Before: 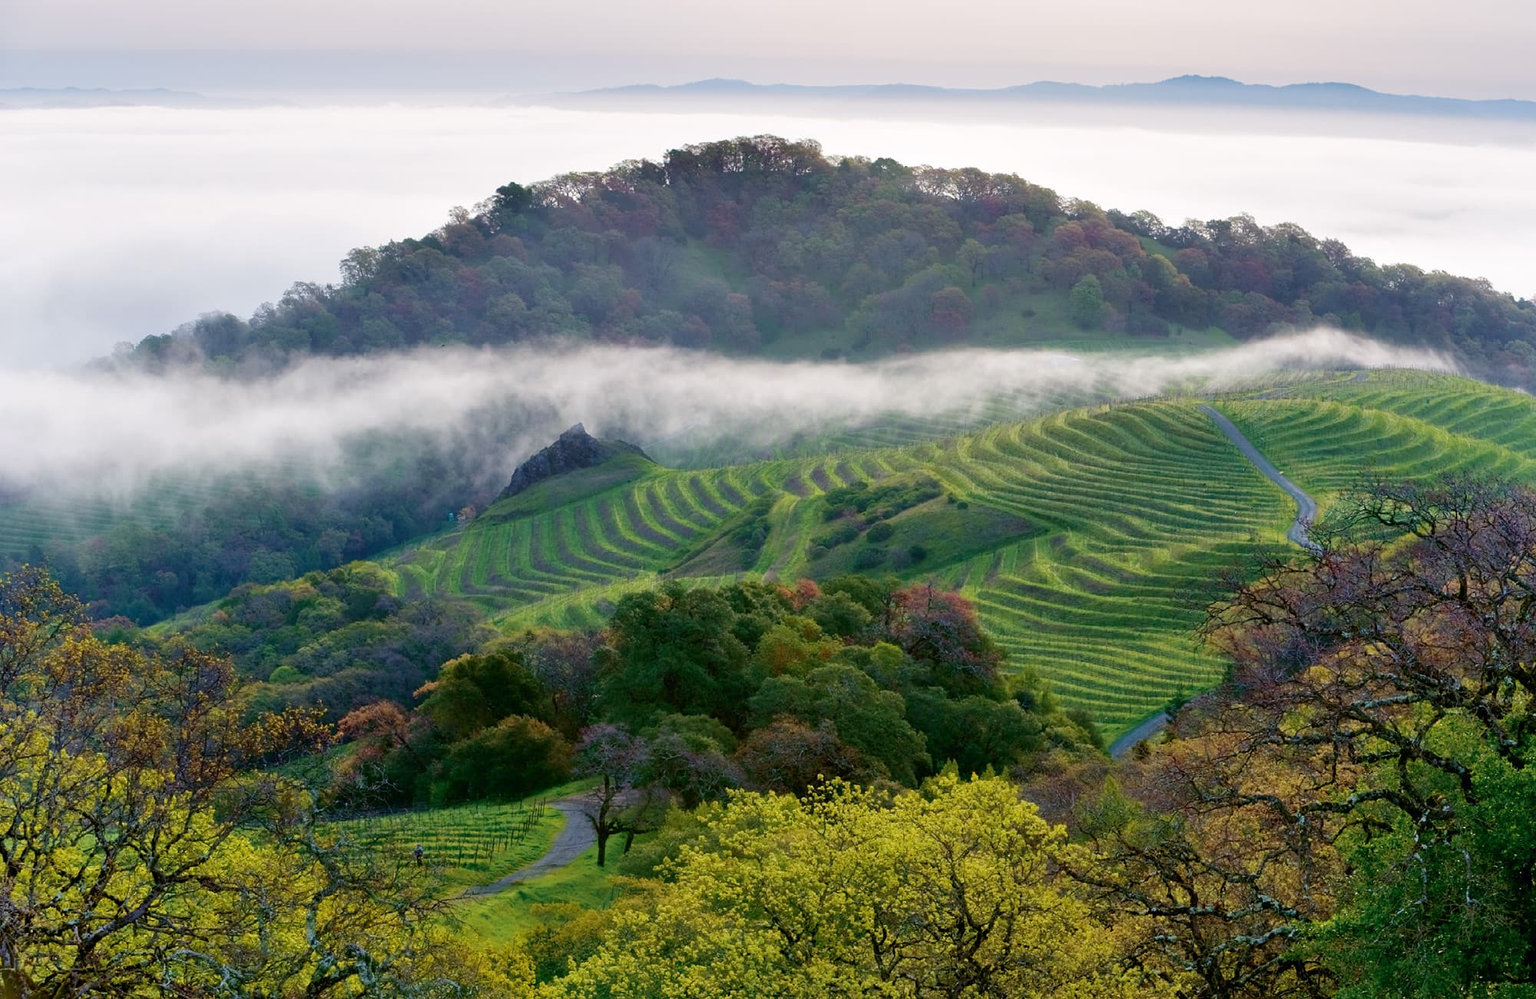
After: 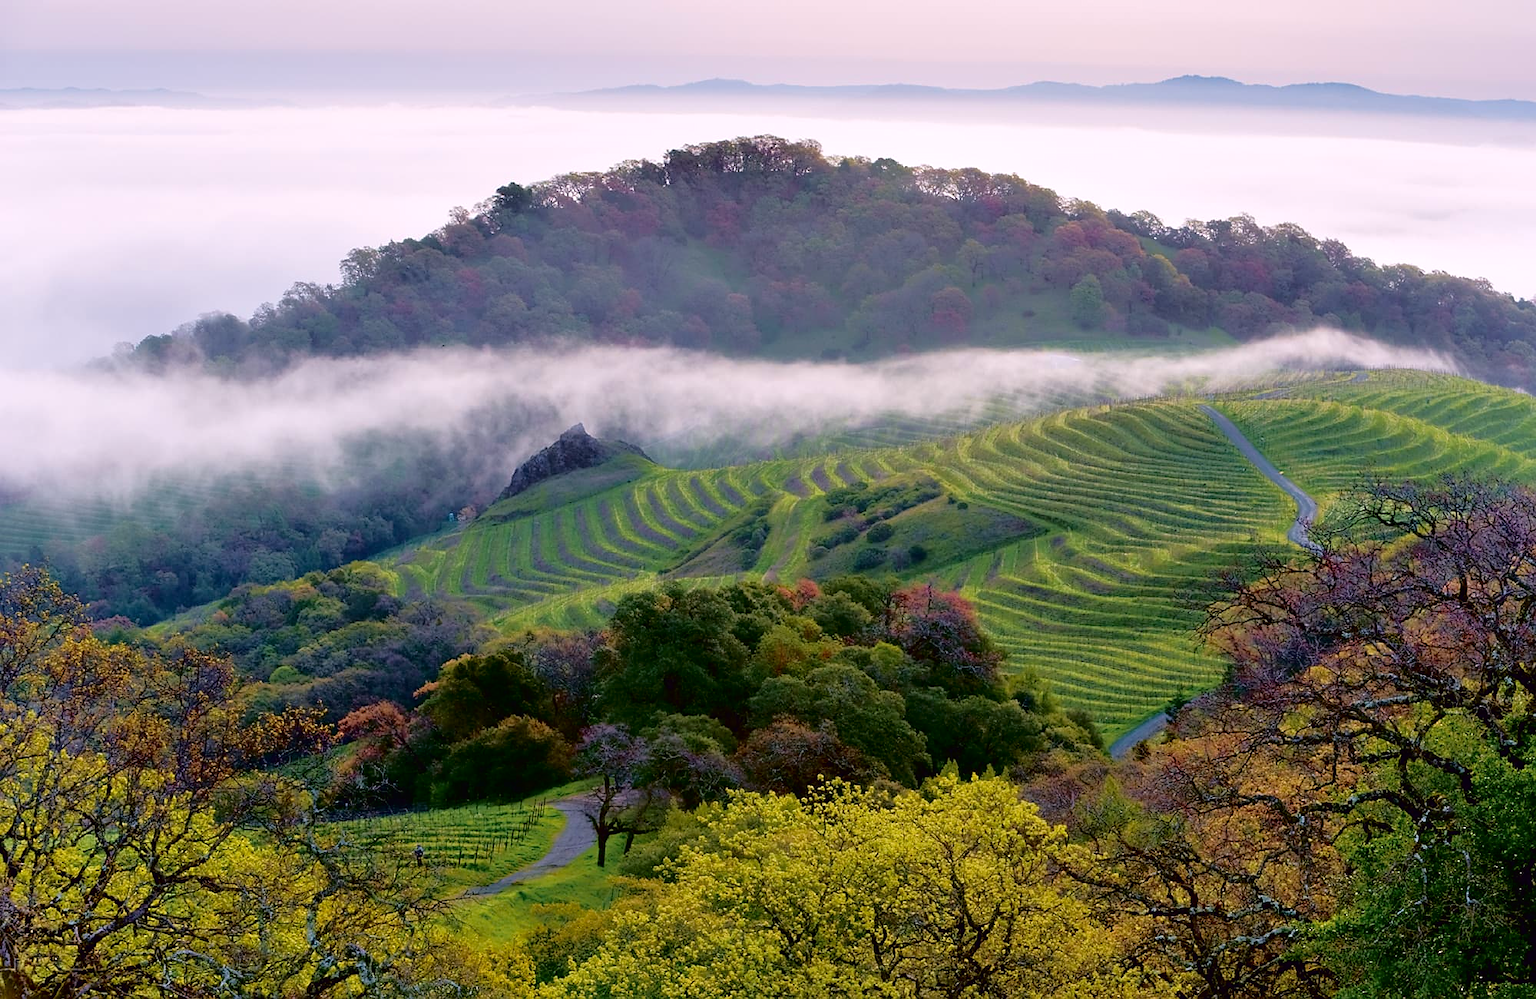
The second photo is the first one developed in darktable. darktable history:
sharpen: radius 1.466, amount 0.396, threshold 1.514
tone curve: curves: ch0 [(0, 0) (0.126, 0.061) (0.362, 0.382) (0.498, 0.498) (0.706, 0.712) (1, 1)]; ch1 [(0, 0) (0.5, 0.522) (0.55, 0.586) (1, 1)]; ch2 [(0, 0) (0.44, 0.424) (0.5, 0.482) (0.537, 0.538) (1, 1)], color space Lab, independent channels, preserve colors none
